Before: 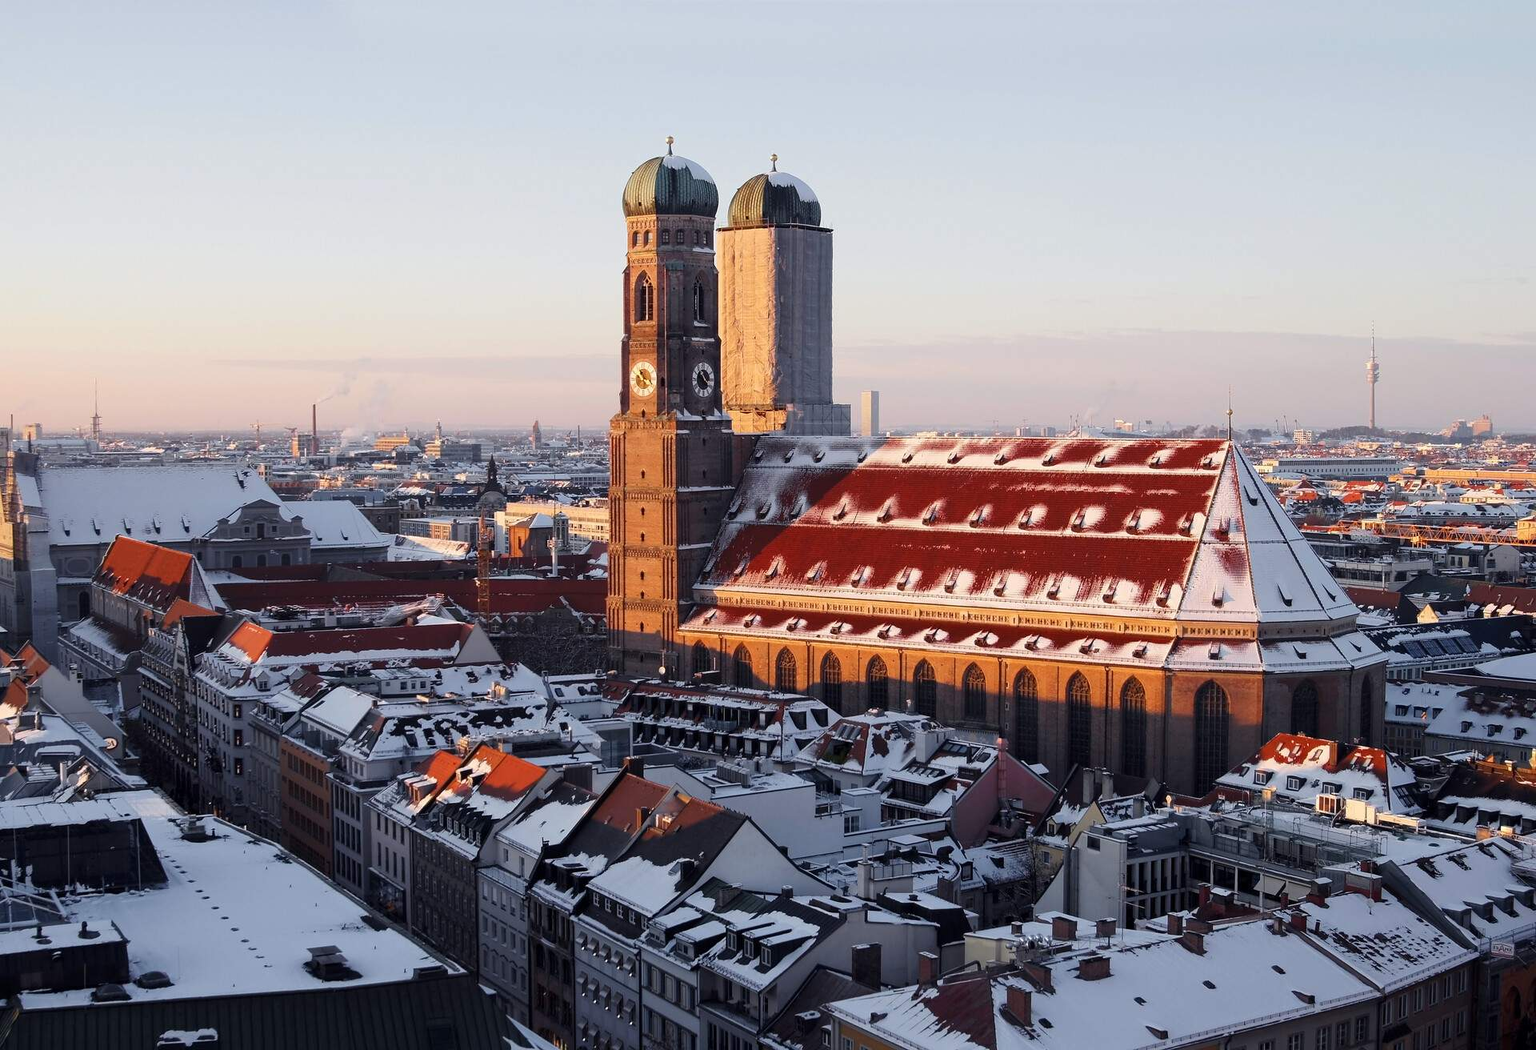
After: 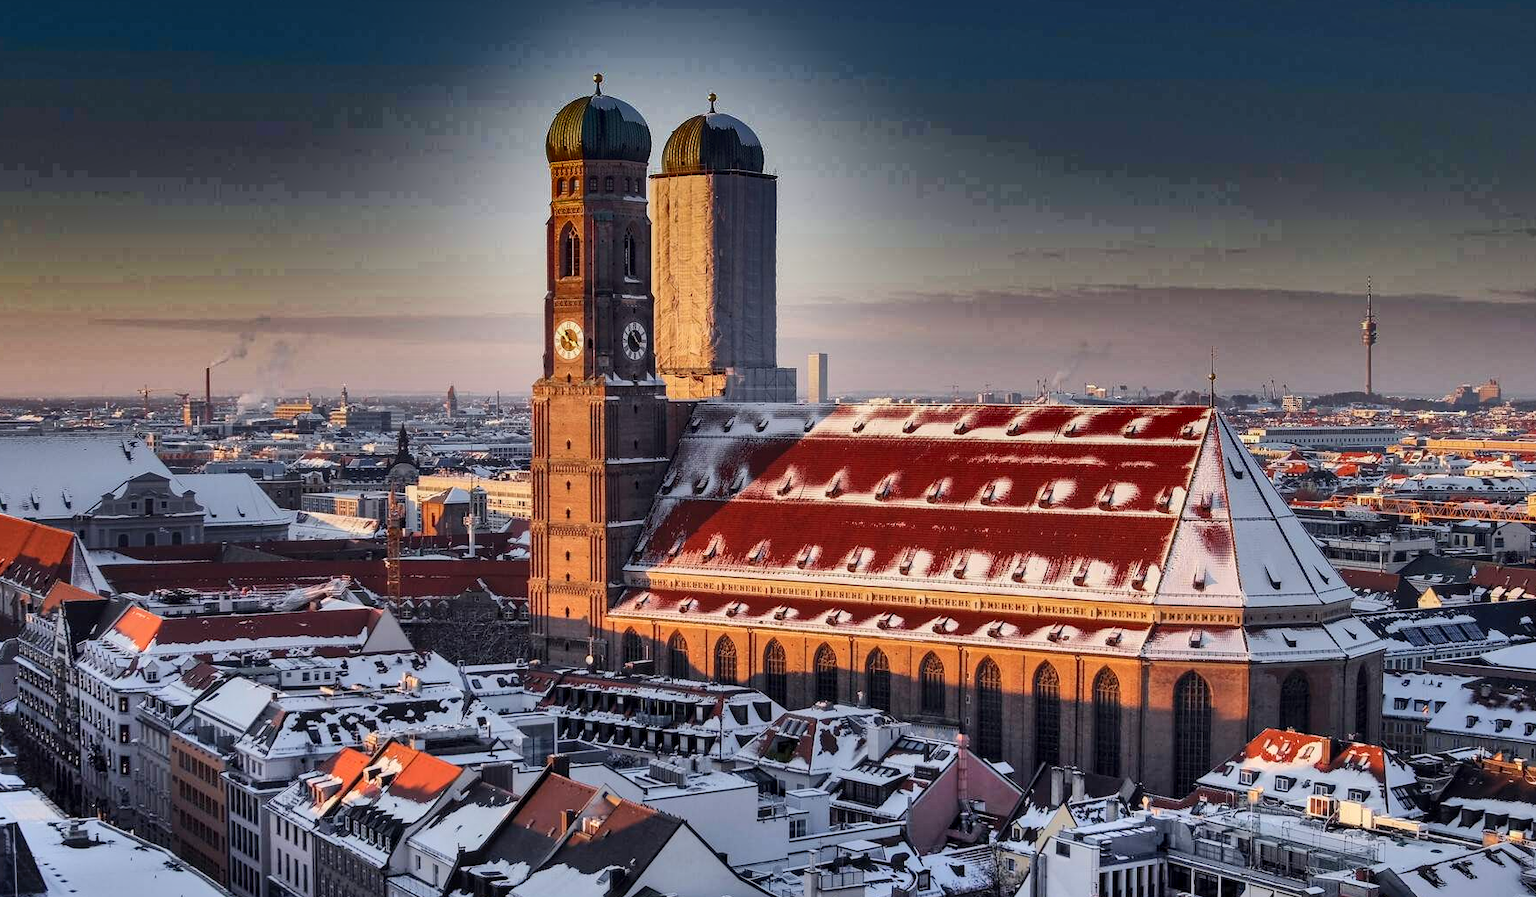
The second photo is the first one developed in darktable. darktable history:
crop: left 8.155%, top 6.611%, bottom 15.385%
local contrast: on, module defaults
shadows and highlights: radius 123.98, shadows 100, white point adjustment -3, highlights -100, highlights color adjustment 89.84%, soften with gaussian
